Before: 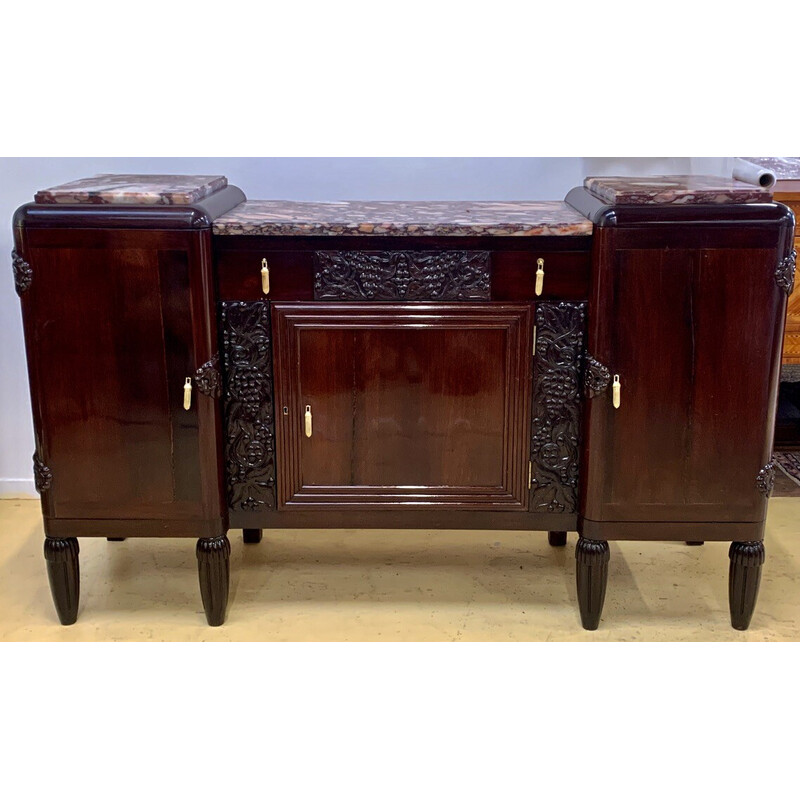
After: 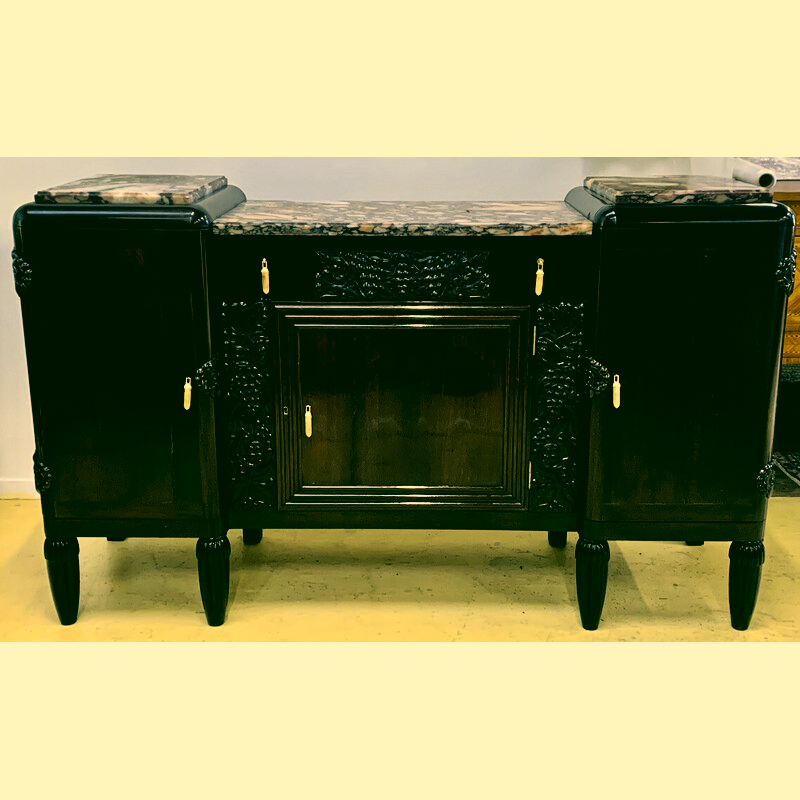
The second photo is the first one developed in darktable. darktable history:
color correction: highlights a* 5.68, highlights b* 32.89, shadows a* -26.25, shadows b* 3.99
filmic rgb: black relative exposure -5.39 EV, white relative exposure 2.87 EV, dynamic range scaling -37.67%, hardness 3.99, contrast 1.588, highlights saturation mix -1.34%, contrast in shadows safe
